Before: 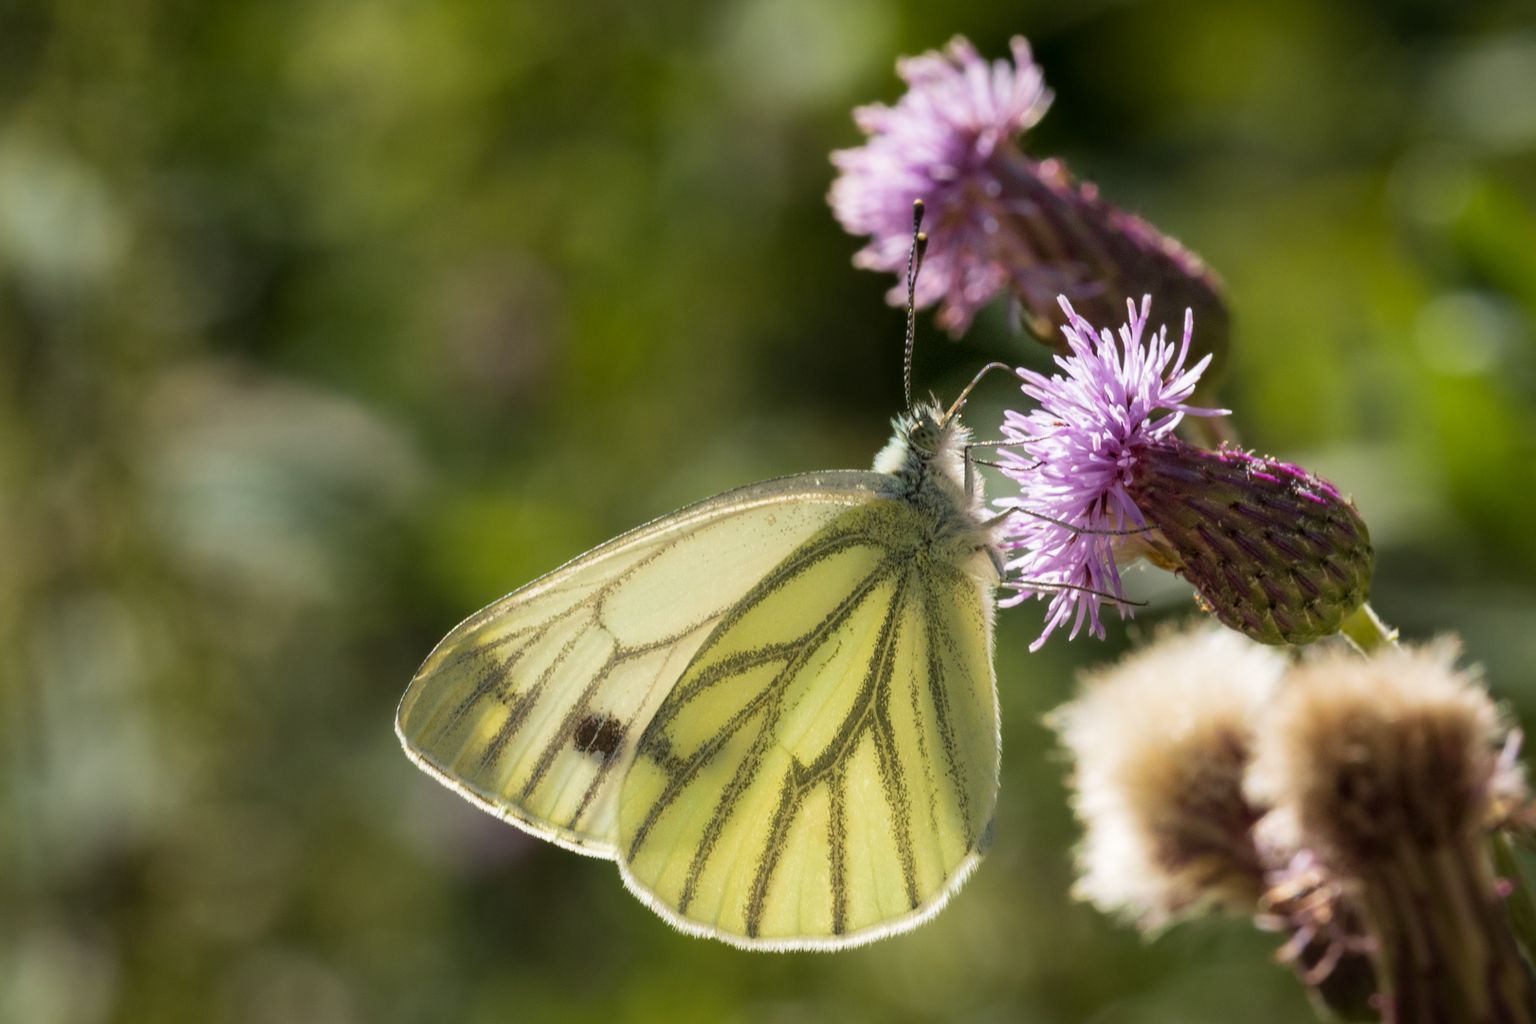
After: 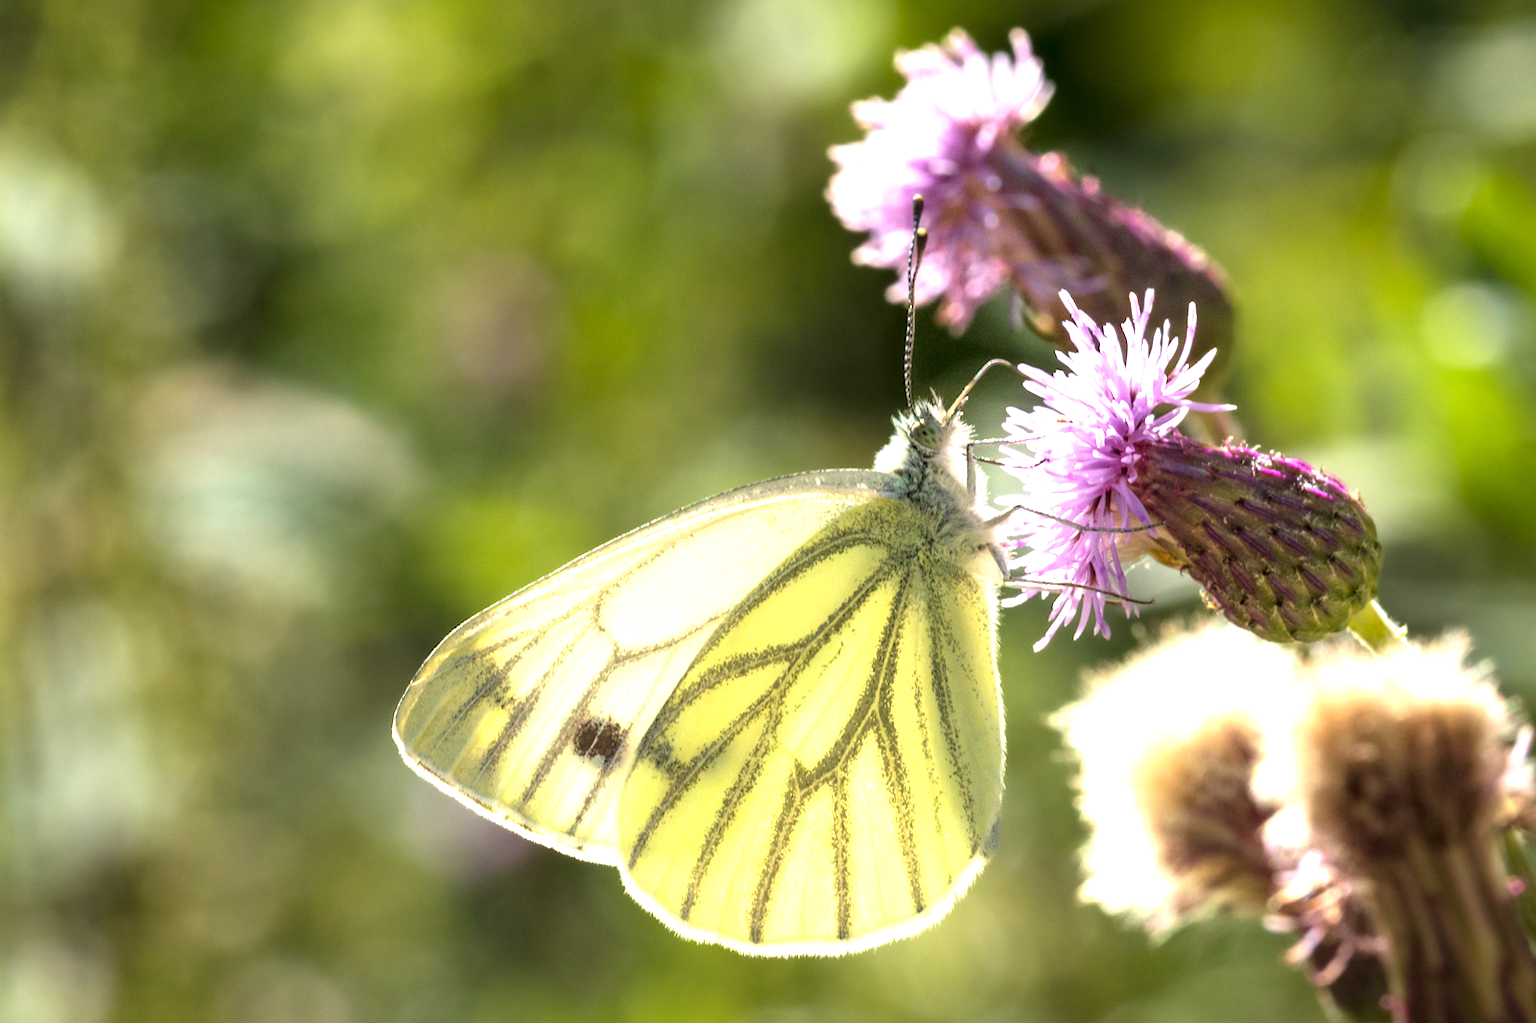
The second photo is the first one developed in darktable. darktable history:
exposure: exposure 1.25 EV, compensate exposure bias true, compensate highlight preservation false
rotate and perspective: rotation -0.45°, automatic cropping original format, crop left 0.008, crop right 0.992, crop top 0.012, crop bottom 0.988
